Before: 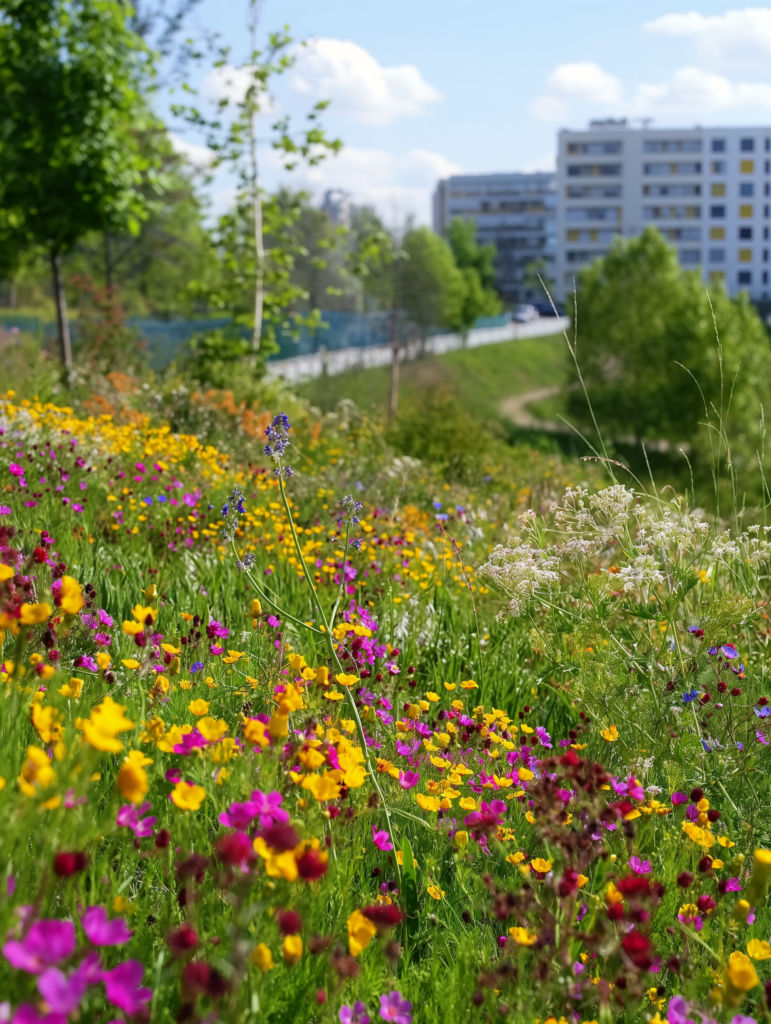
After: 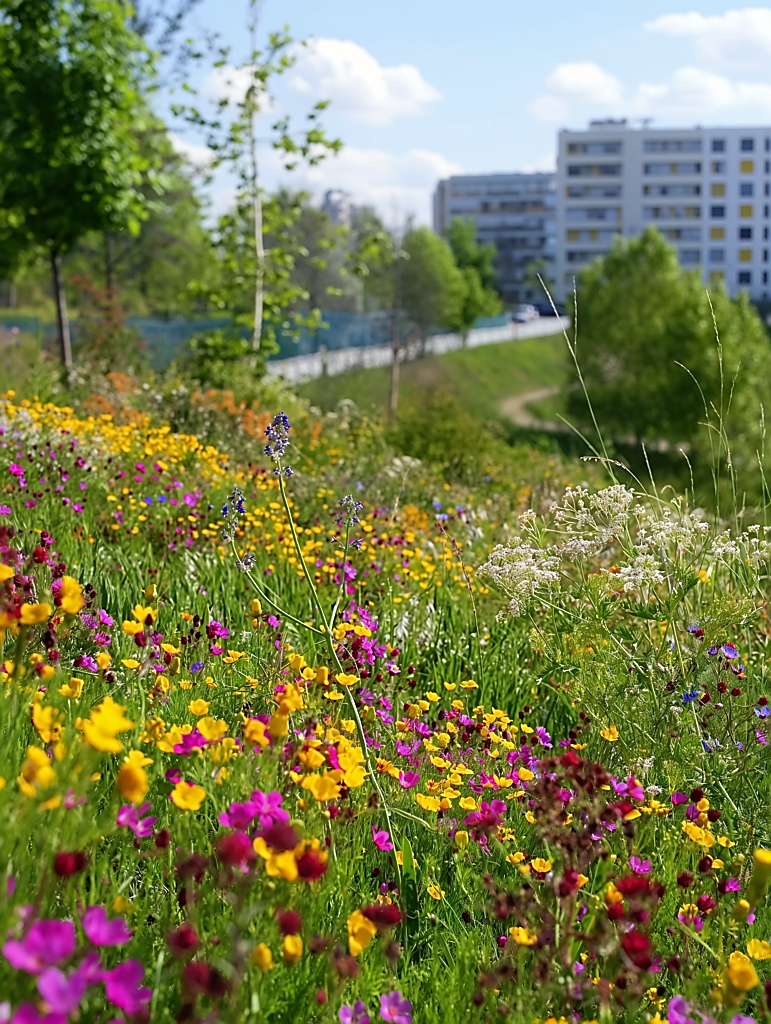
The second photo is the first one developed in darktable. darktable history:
sharpen: radius 1.416, amount 1.239, threshold 0.705
